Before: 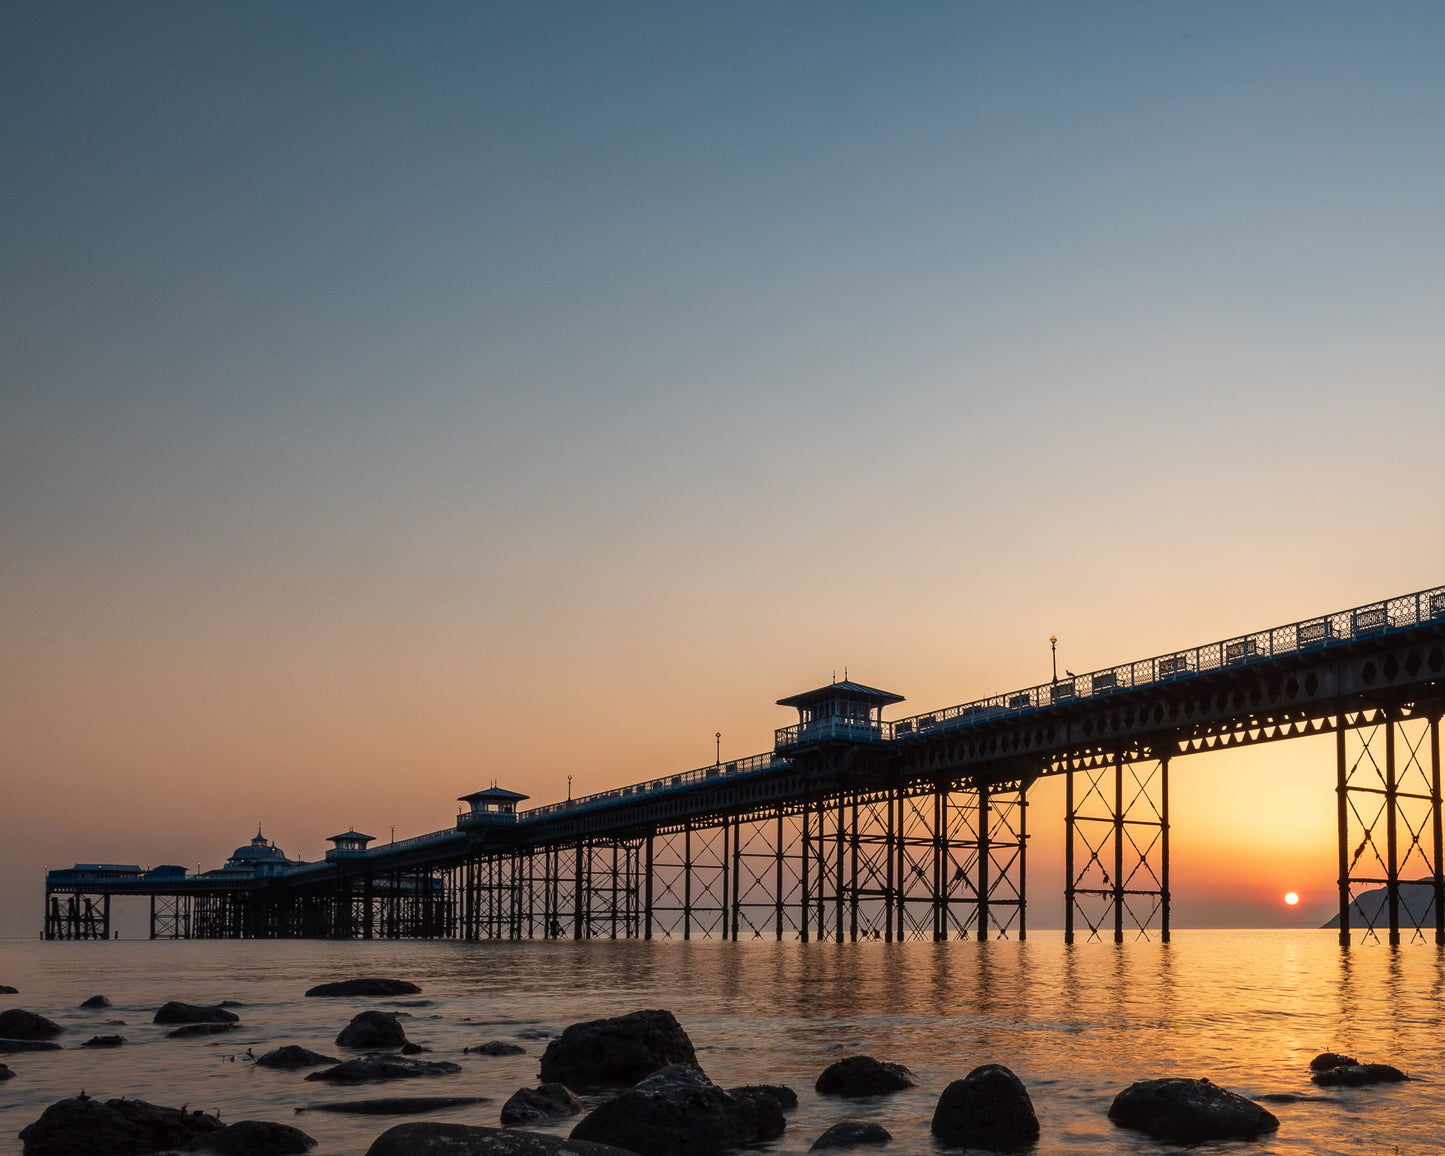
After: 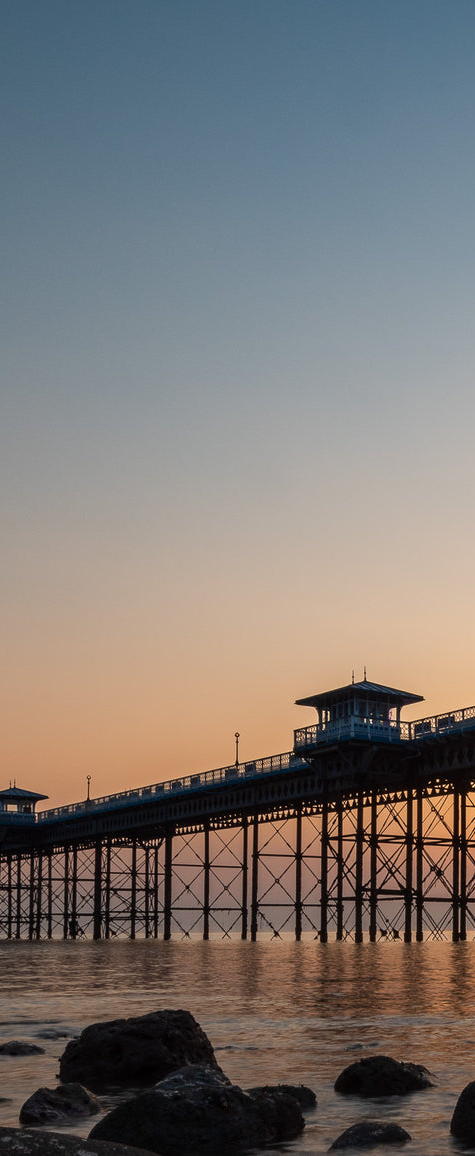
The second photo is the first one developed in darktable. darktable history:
crop: left 33.353%, right 33.745%
